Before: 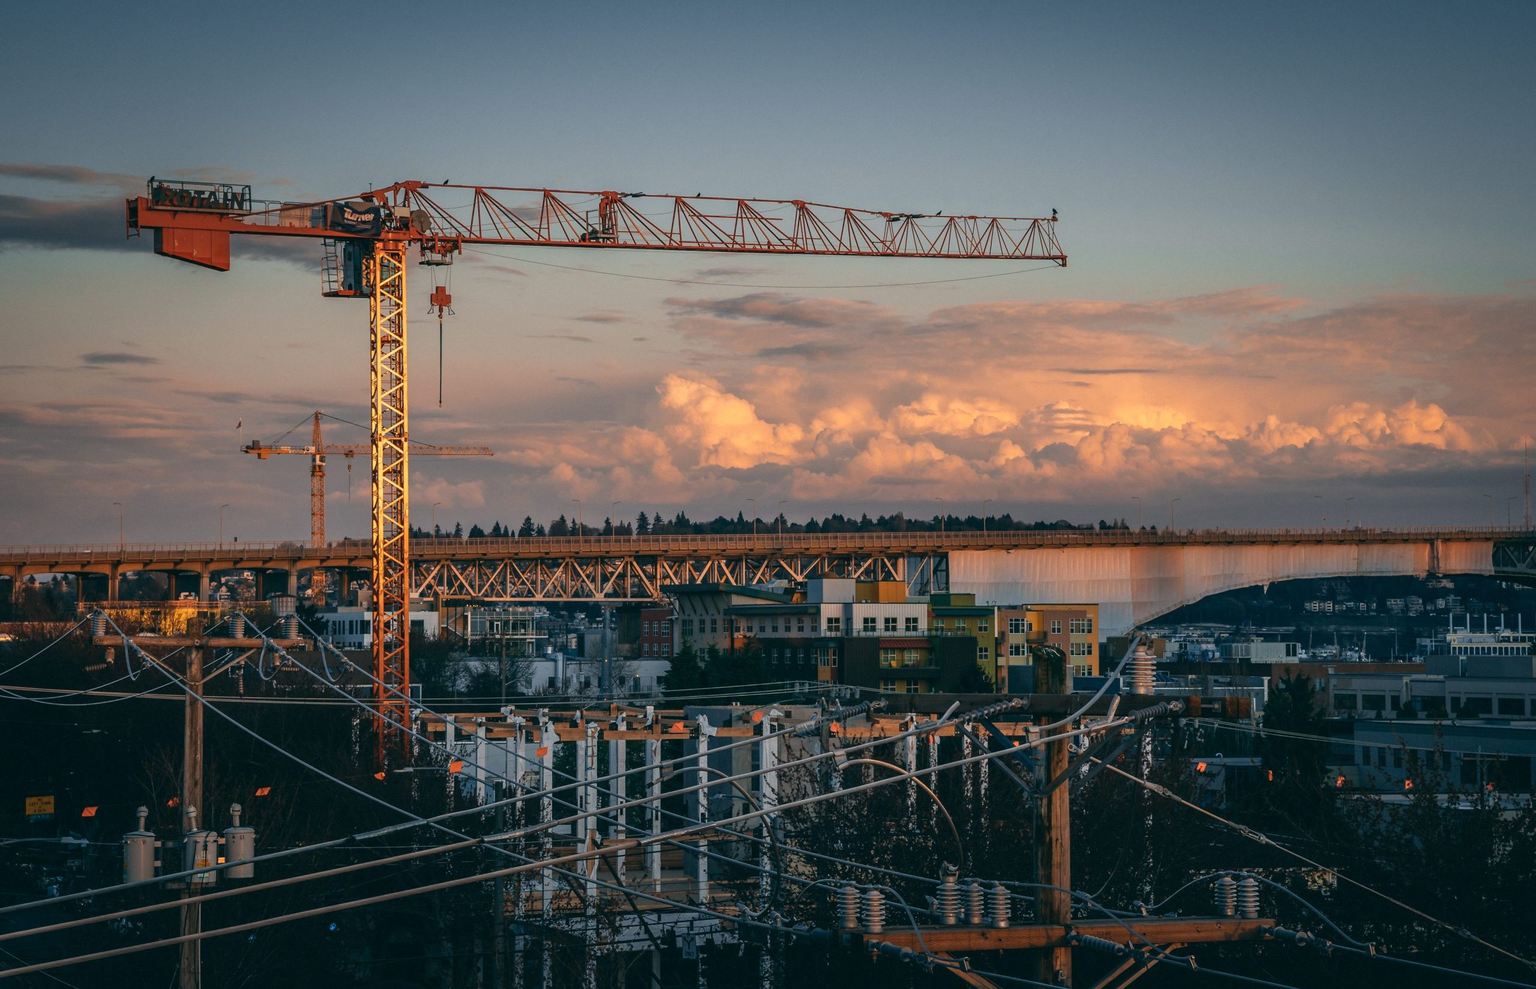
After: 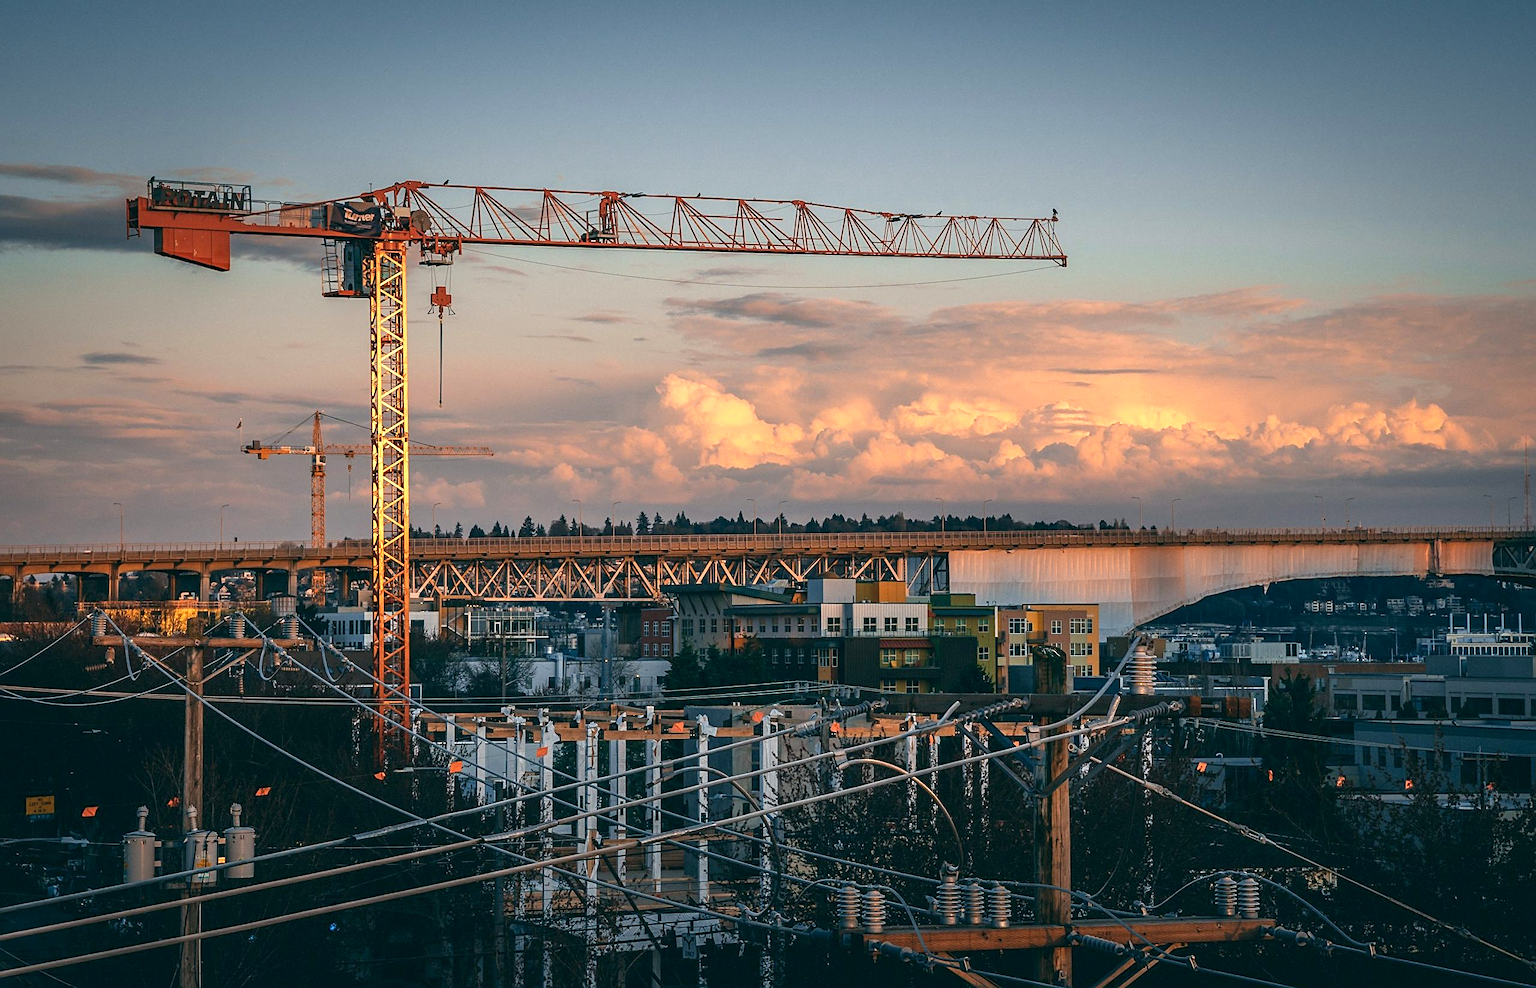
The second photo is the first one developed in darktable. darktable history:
exposure: black level correction 0.001, exposure 0.5 EV, compensate highlight preservation false
sharpen: on, module defaults
